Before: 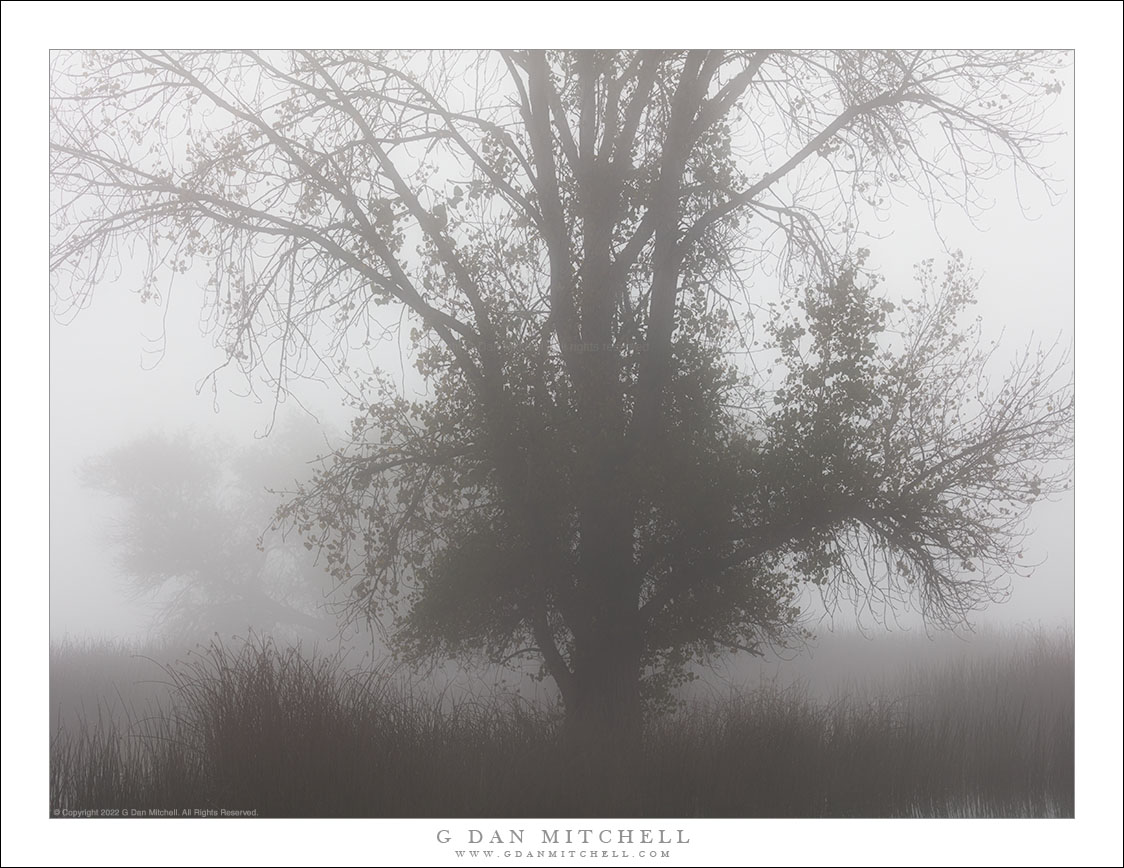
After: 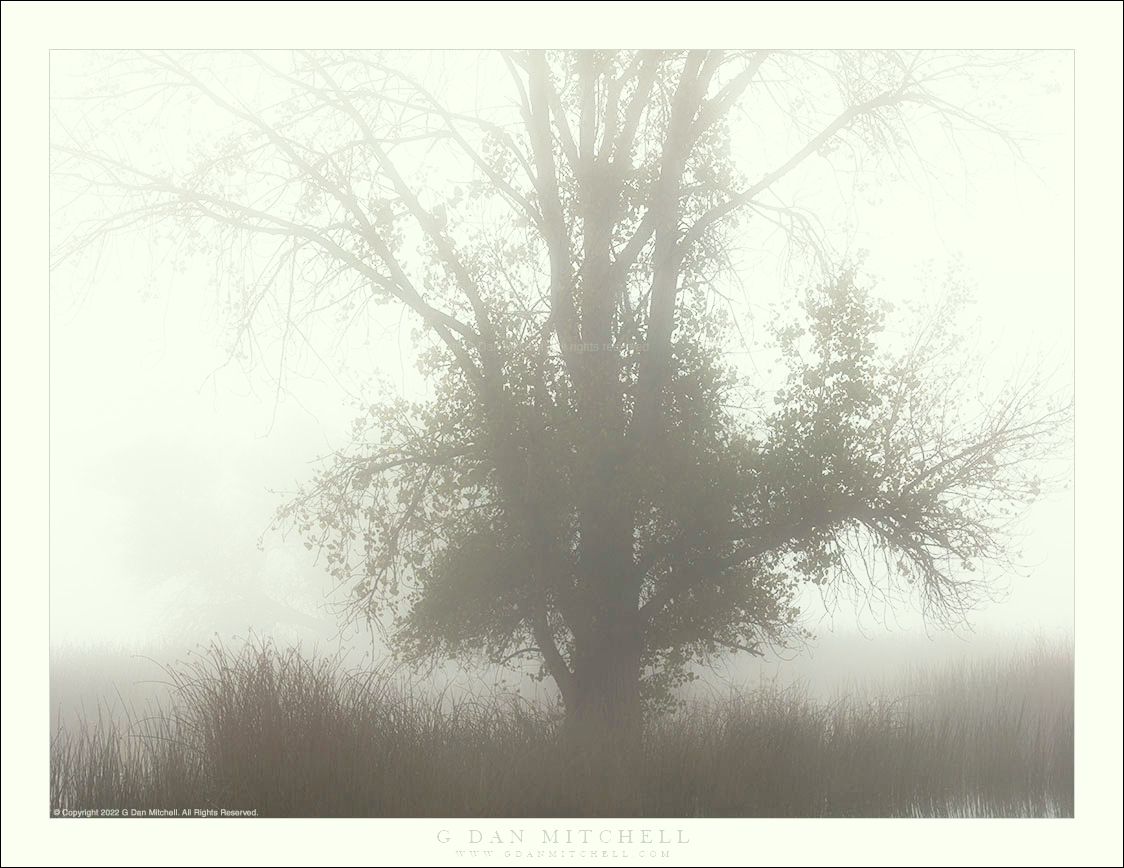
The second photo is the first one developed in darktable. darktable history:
base curve: curves: ch0 [(0, 0) (0.012, 0.01) (0.073, 0.168) (0.31, 0.711) (0.645, 0.957) (1, 1)], preserve colors none
exposure: black level correction 0.005, exposure 0.014 EV, compensate highlight preservation false
color correction: highlights a* -4.28, highlights b* 6.53
